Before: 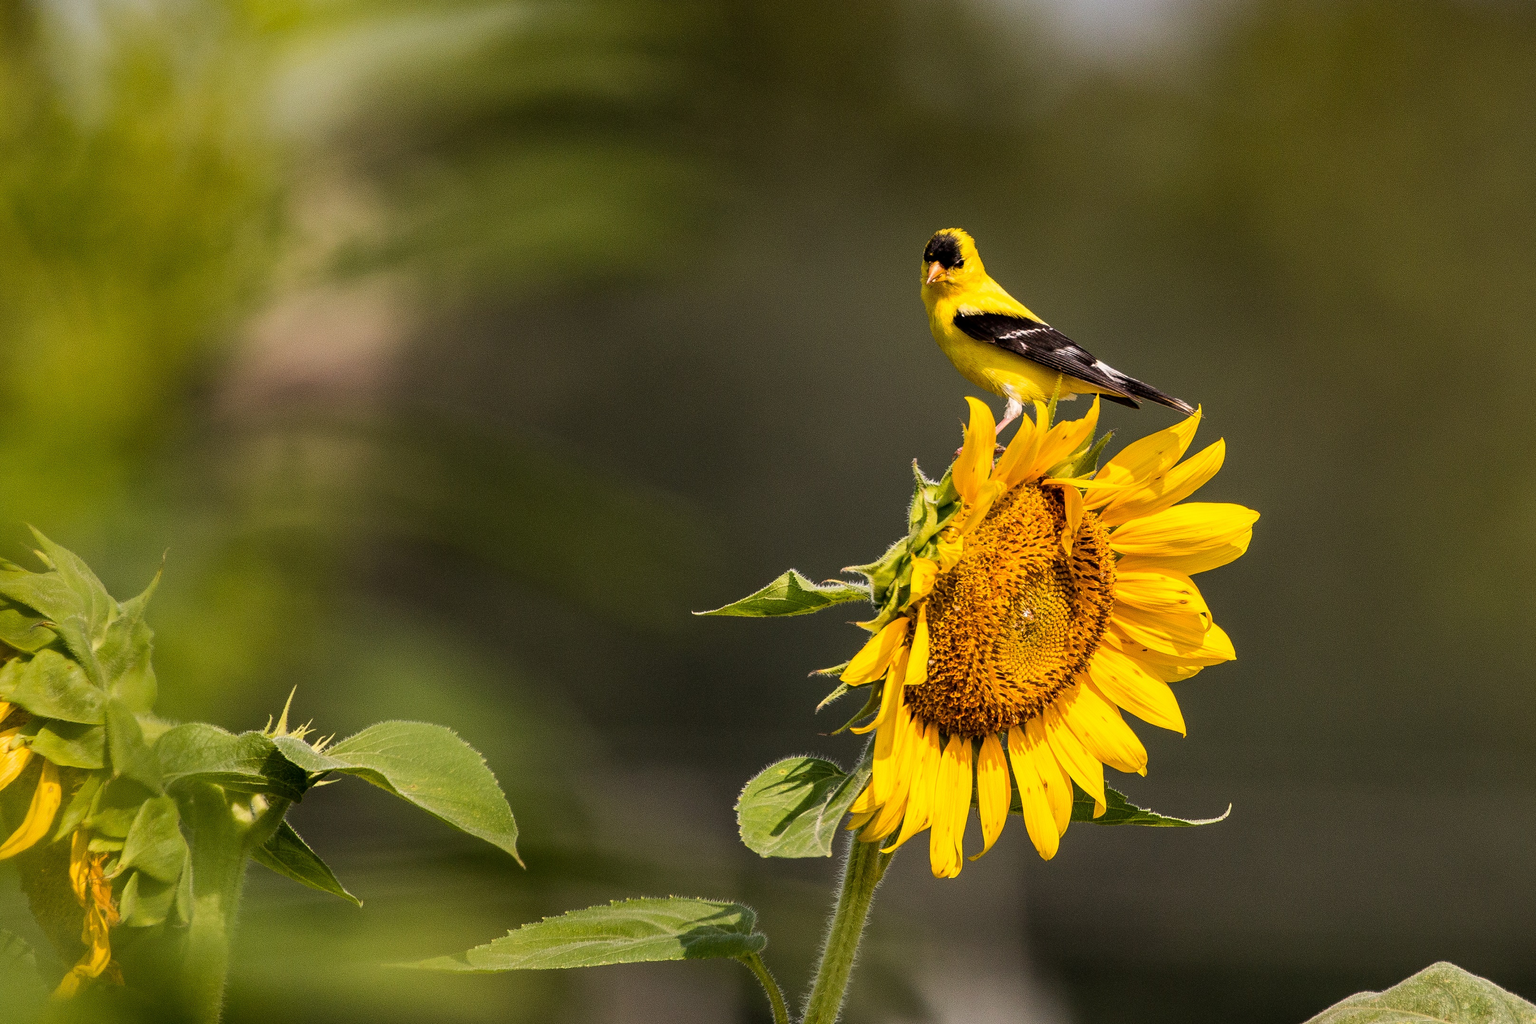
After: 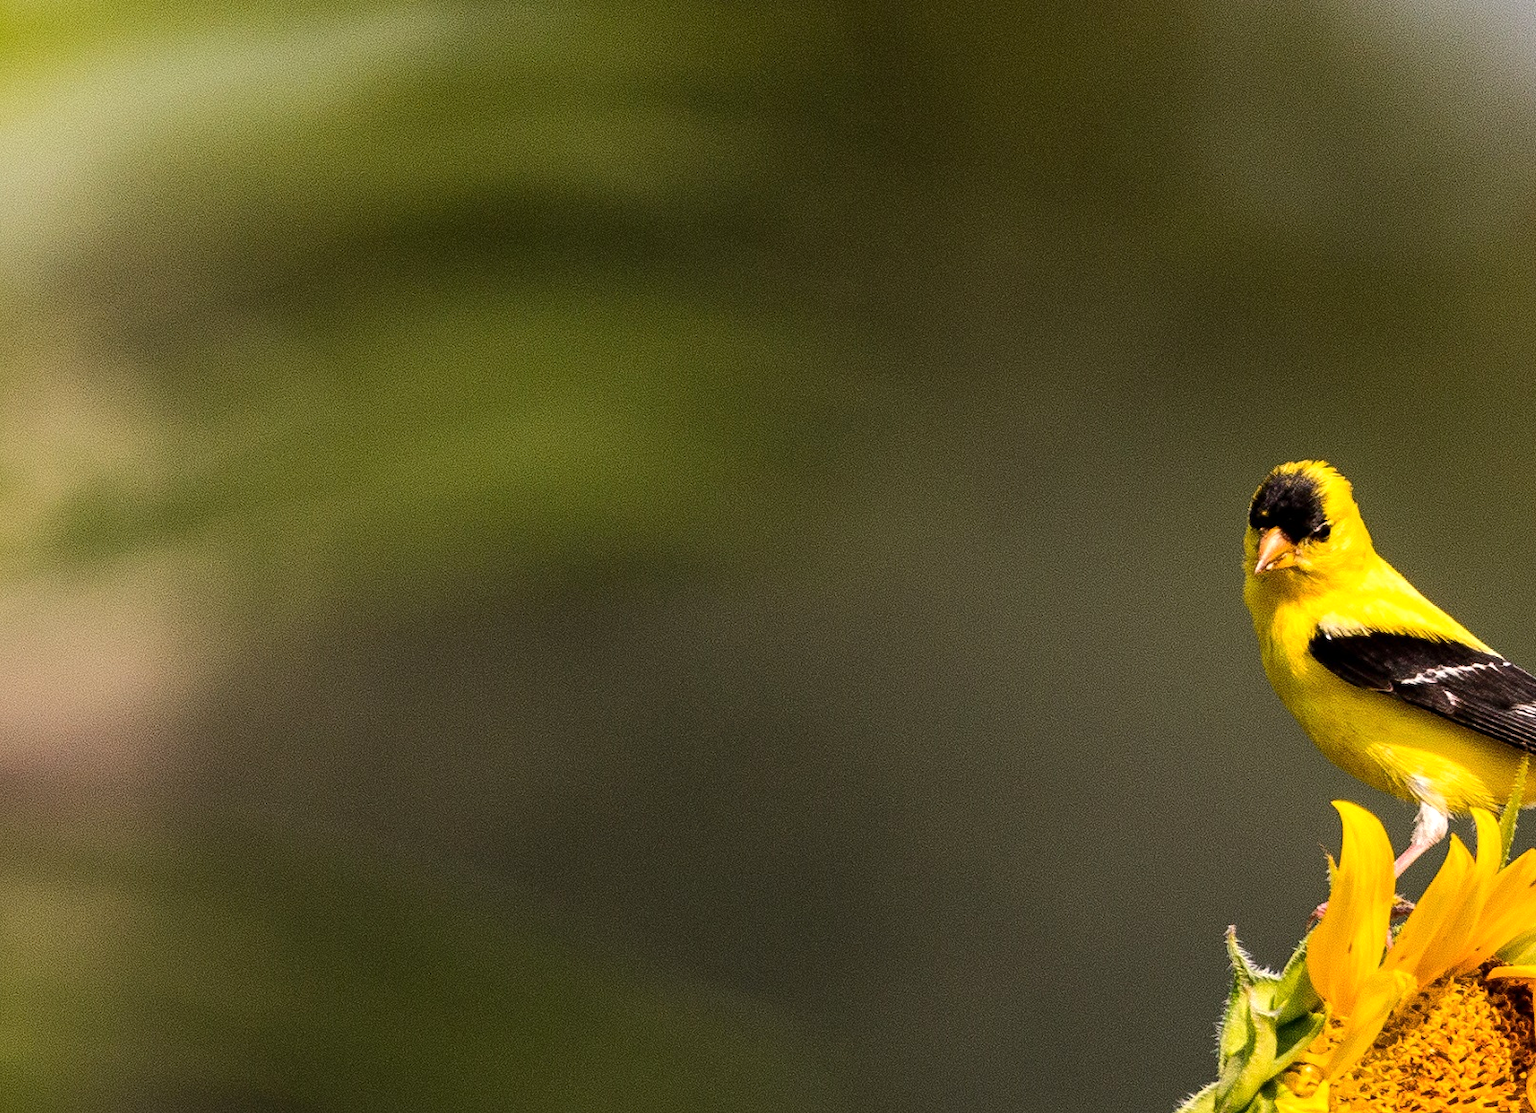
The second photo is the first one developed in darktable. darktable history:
crop: left 19.863%, right 30.579%, bottom 46.131%
tone equalizer: edges refinement/feathering 500, mask exposure compensation -1.57 EV, preserve details no
exposure: exposure 0.267 EV, compensate highlight preservation false
